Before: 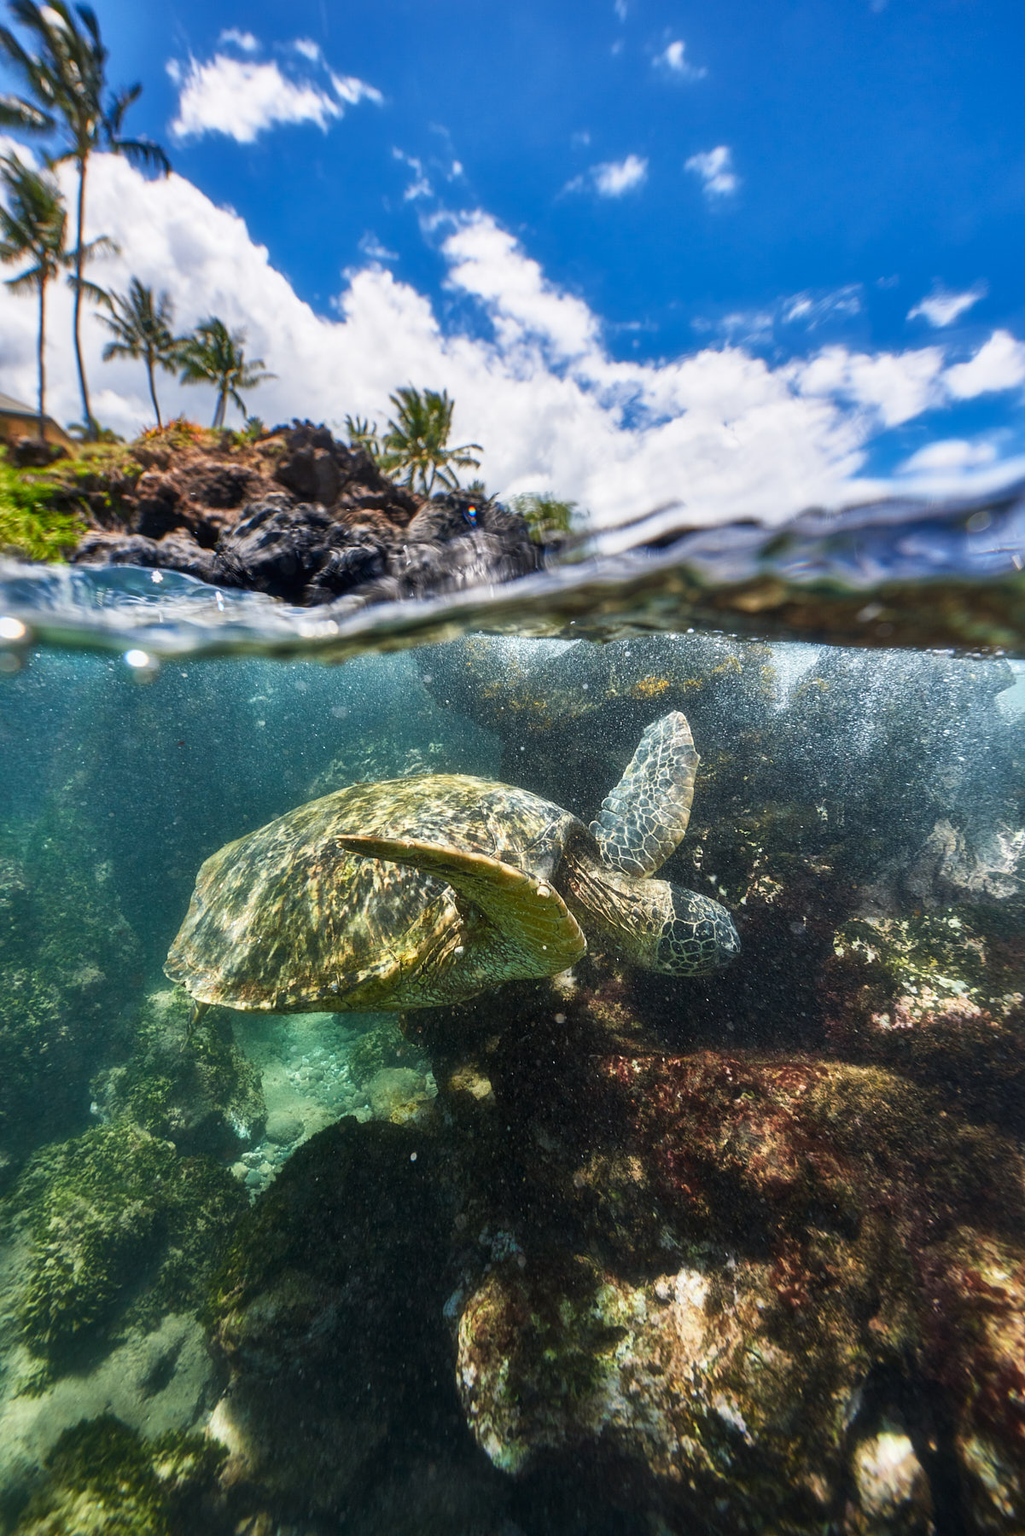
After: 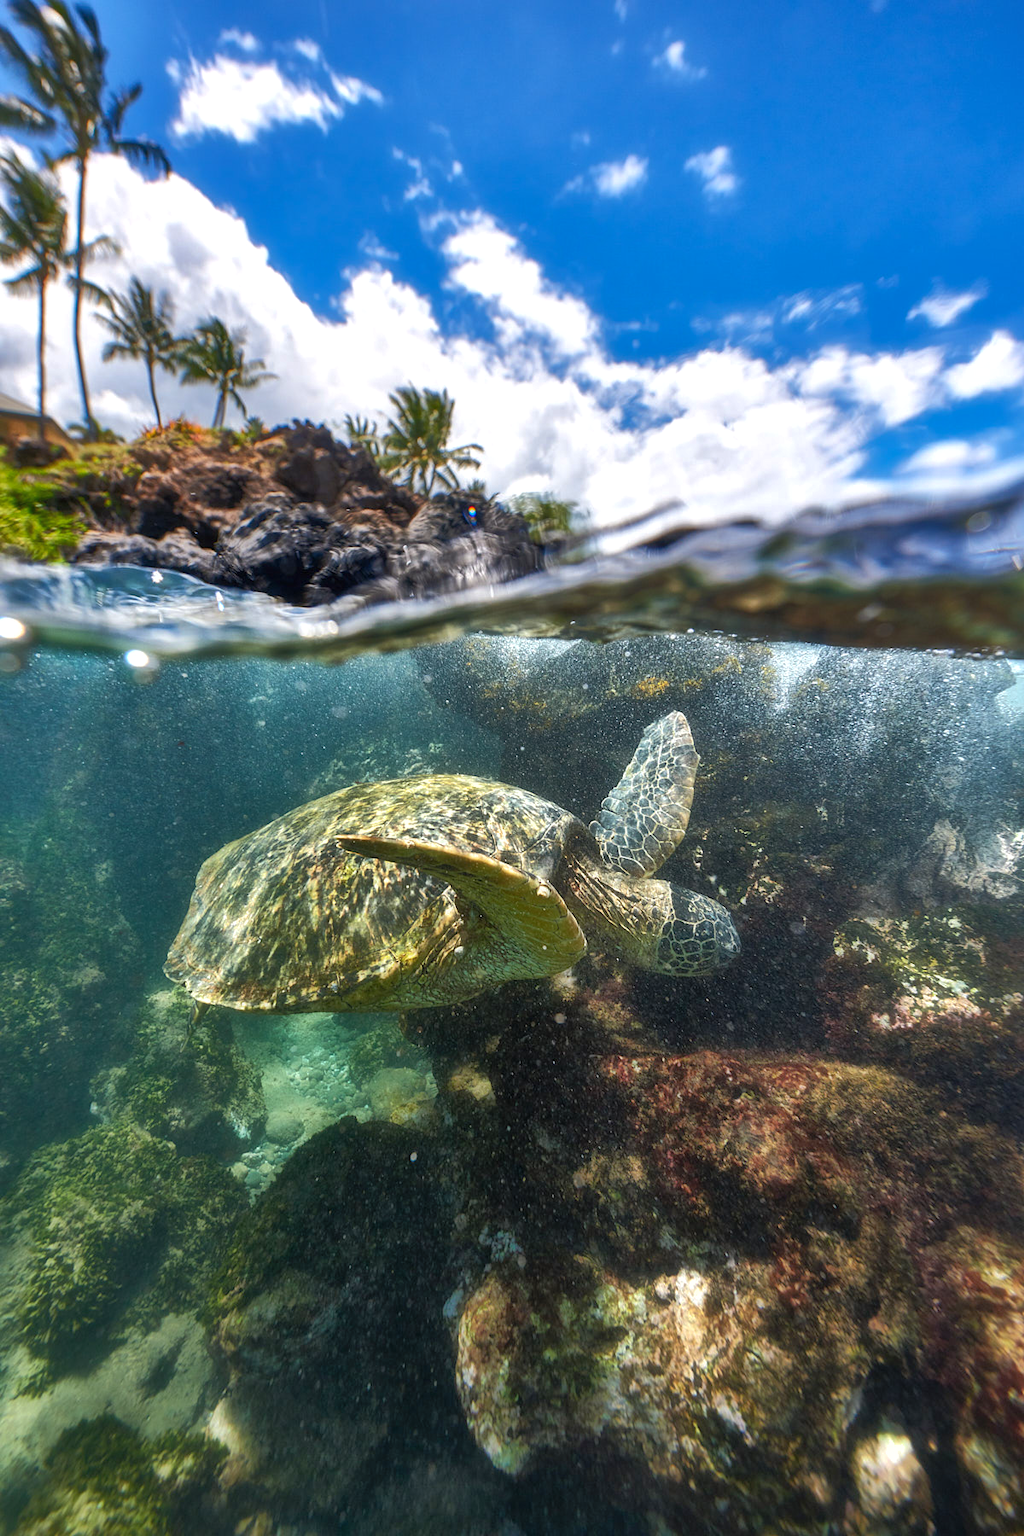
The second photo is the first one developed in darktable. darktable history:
tone equalizer: -8 EV -0.001 EV, -7 EV 0.001 EV, -6 EV -0.002 EV, -5 EV -0.003 EV, -4 EV -0.062 EV, -3 EV -0.222 EV, -2 EV -0.267 EV, -1 EV 0.105 EV, +0 EV 0.303 EV
shadows and highlights: on, module defaults
